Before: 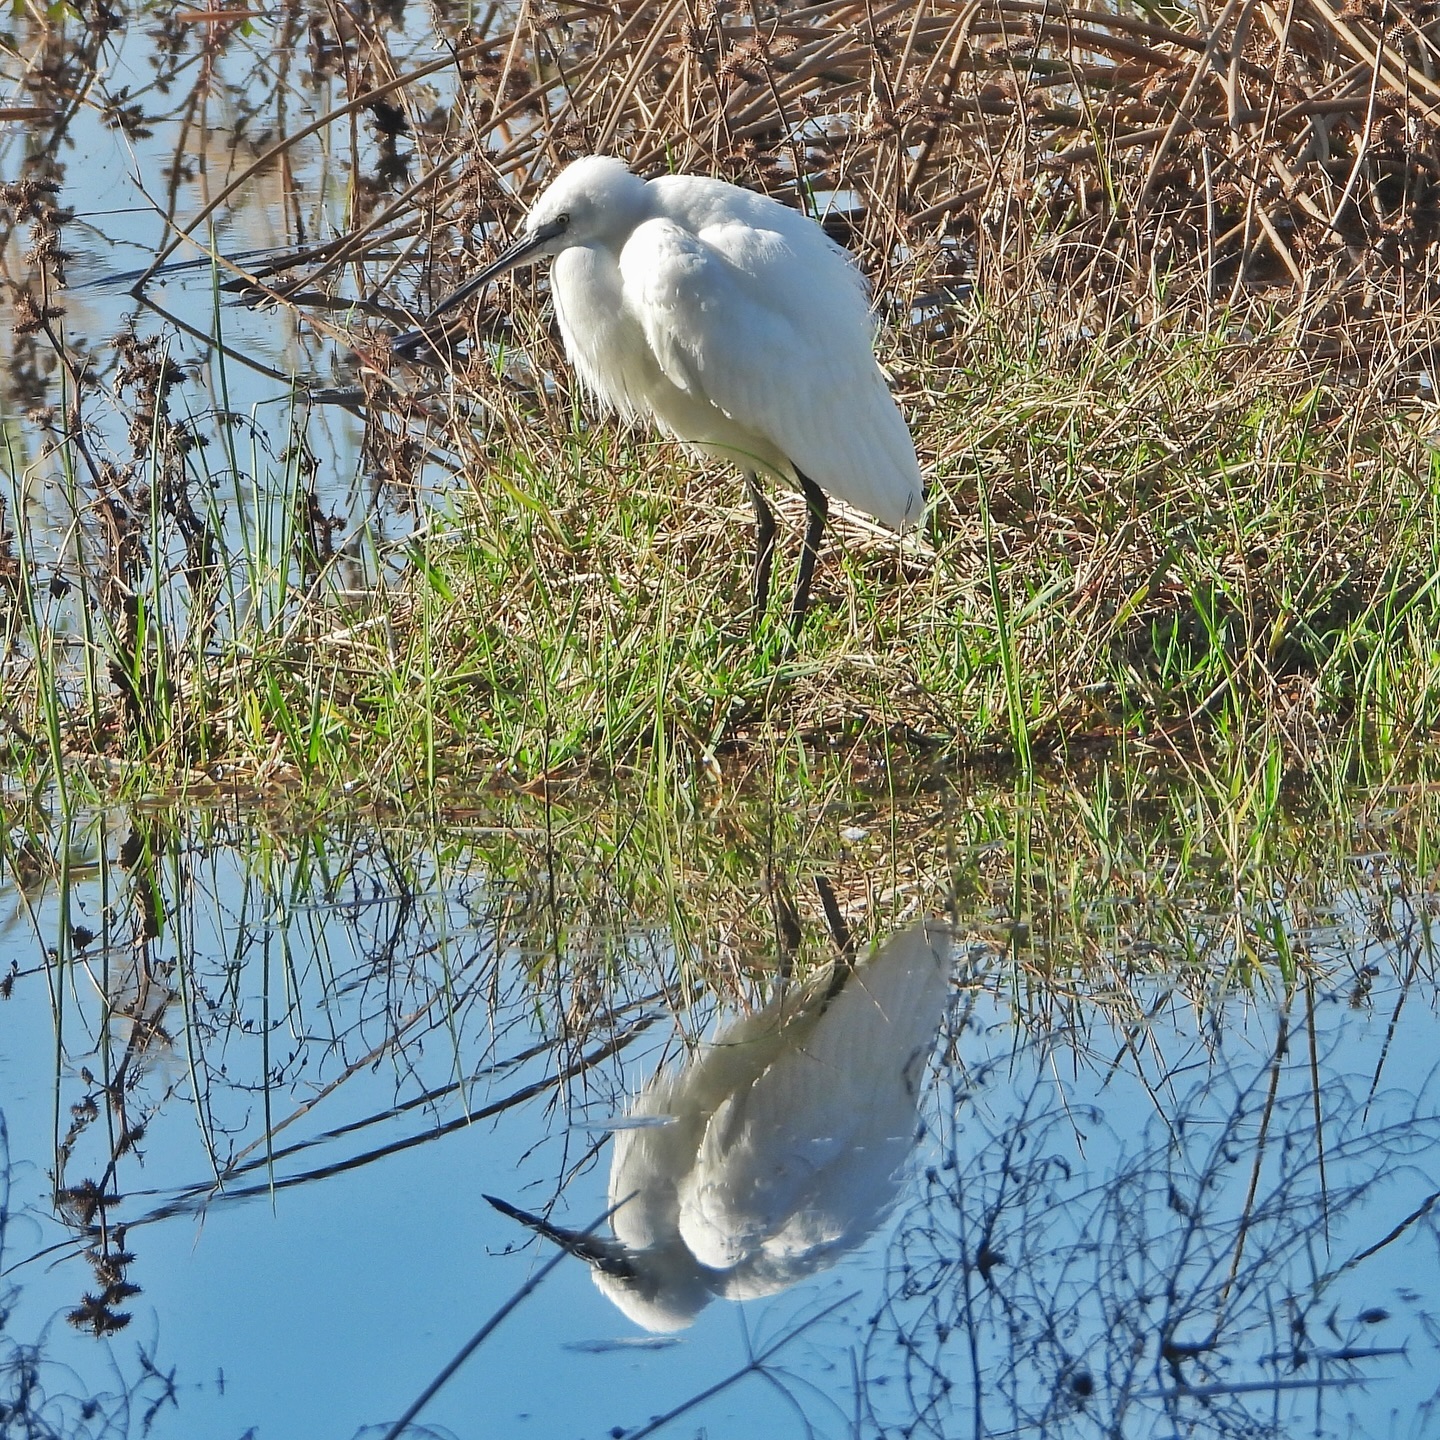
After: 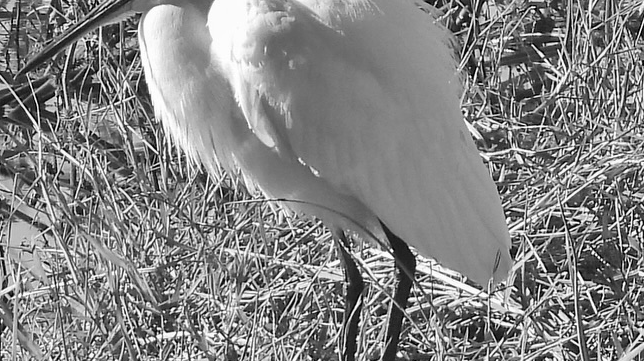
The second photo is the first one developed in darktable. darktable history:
monochrome: a 1.94, b -0.638
crop: left 28.64%, top 16.832%, right 26.637%, bottom 58.055%
shadows and highlights: shadows 32.83, highlights -47.7, soften with gaussian
